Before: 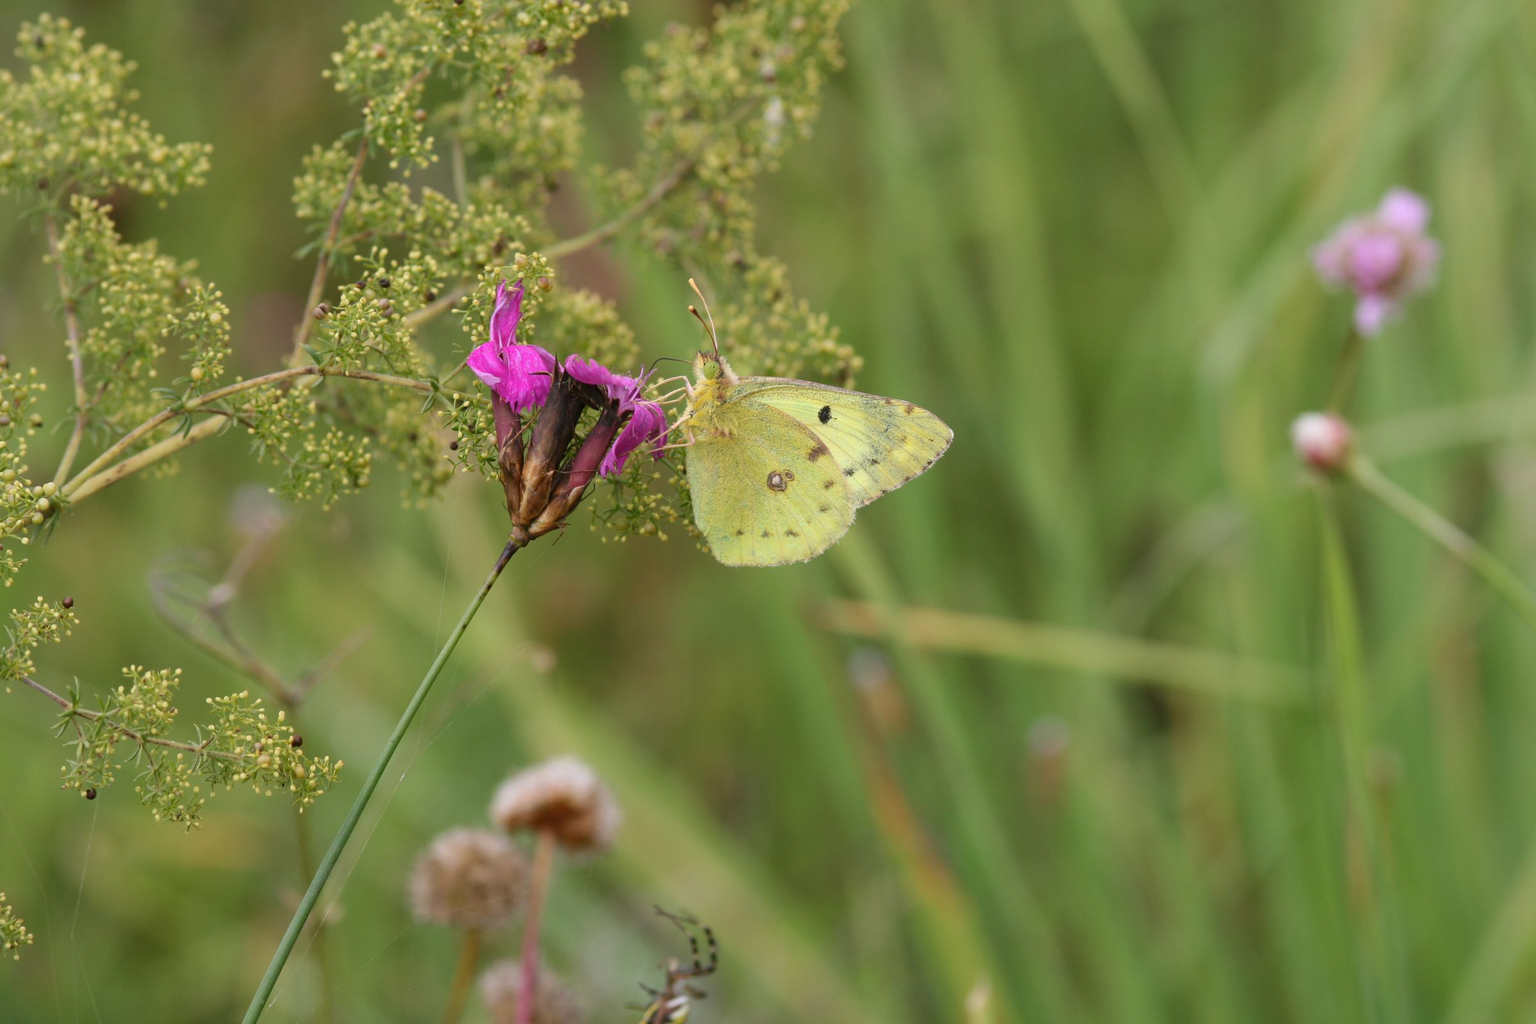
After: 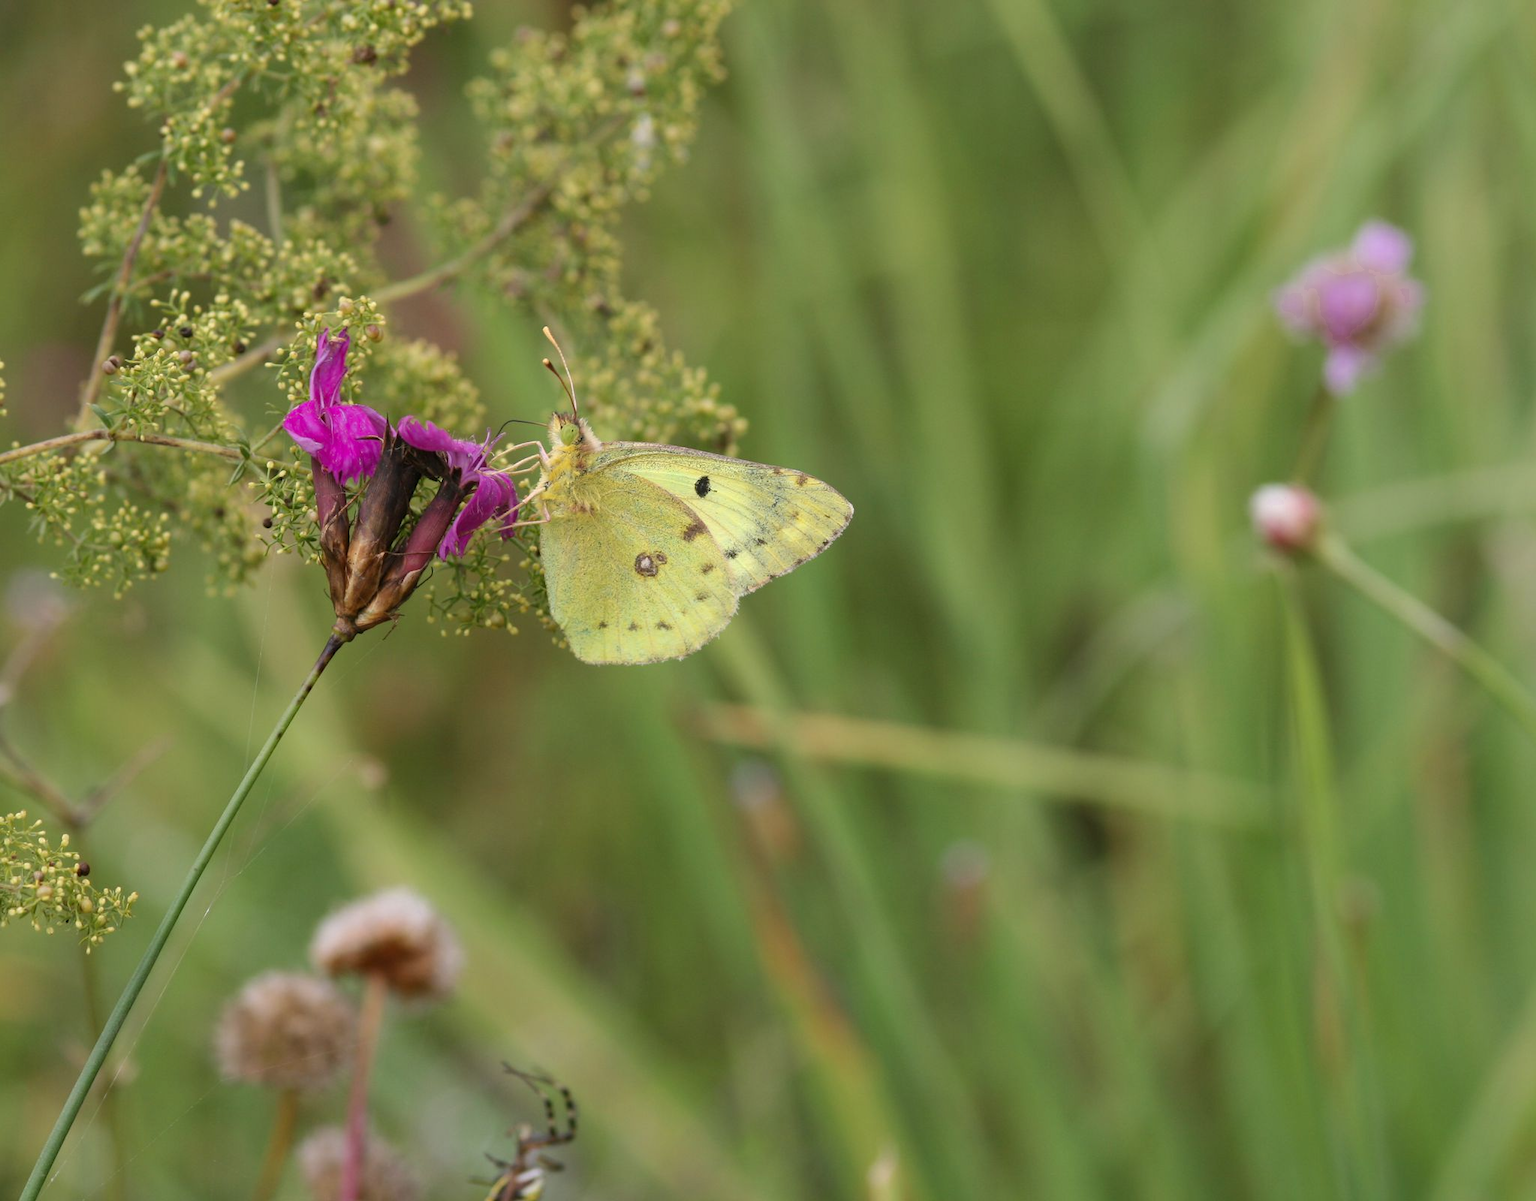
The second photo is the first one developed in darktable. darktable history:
crop and rotate: left 14.723%
levels: levels [0, 0.51, 1]
color zones: curves: ch0 [(0.203, 0.433) (0.607, 0.517) (0.697, 0.696) (0.705, 0.897)], mix -124.18%
